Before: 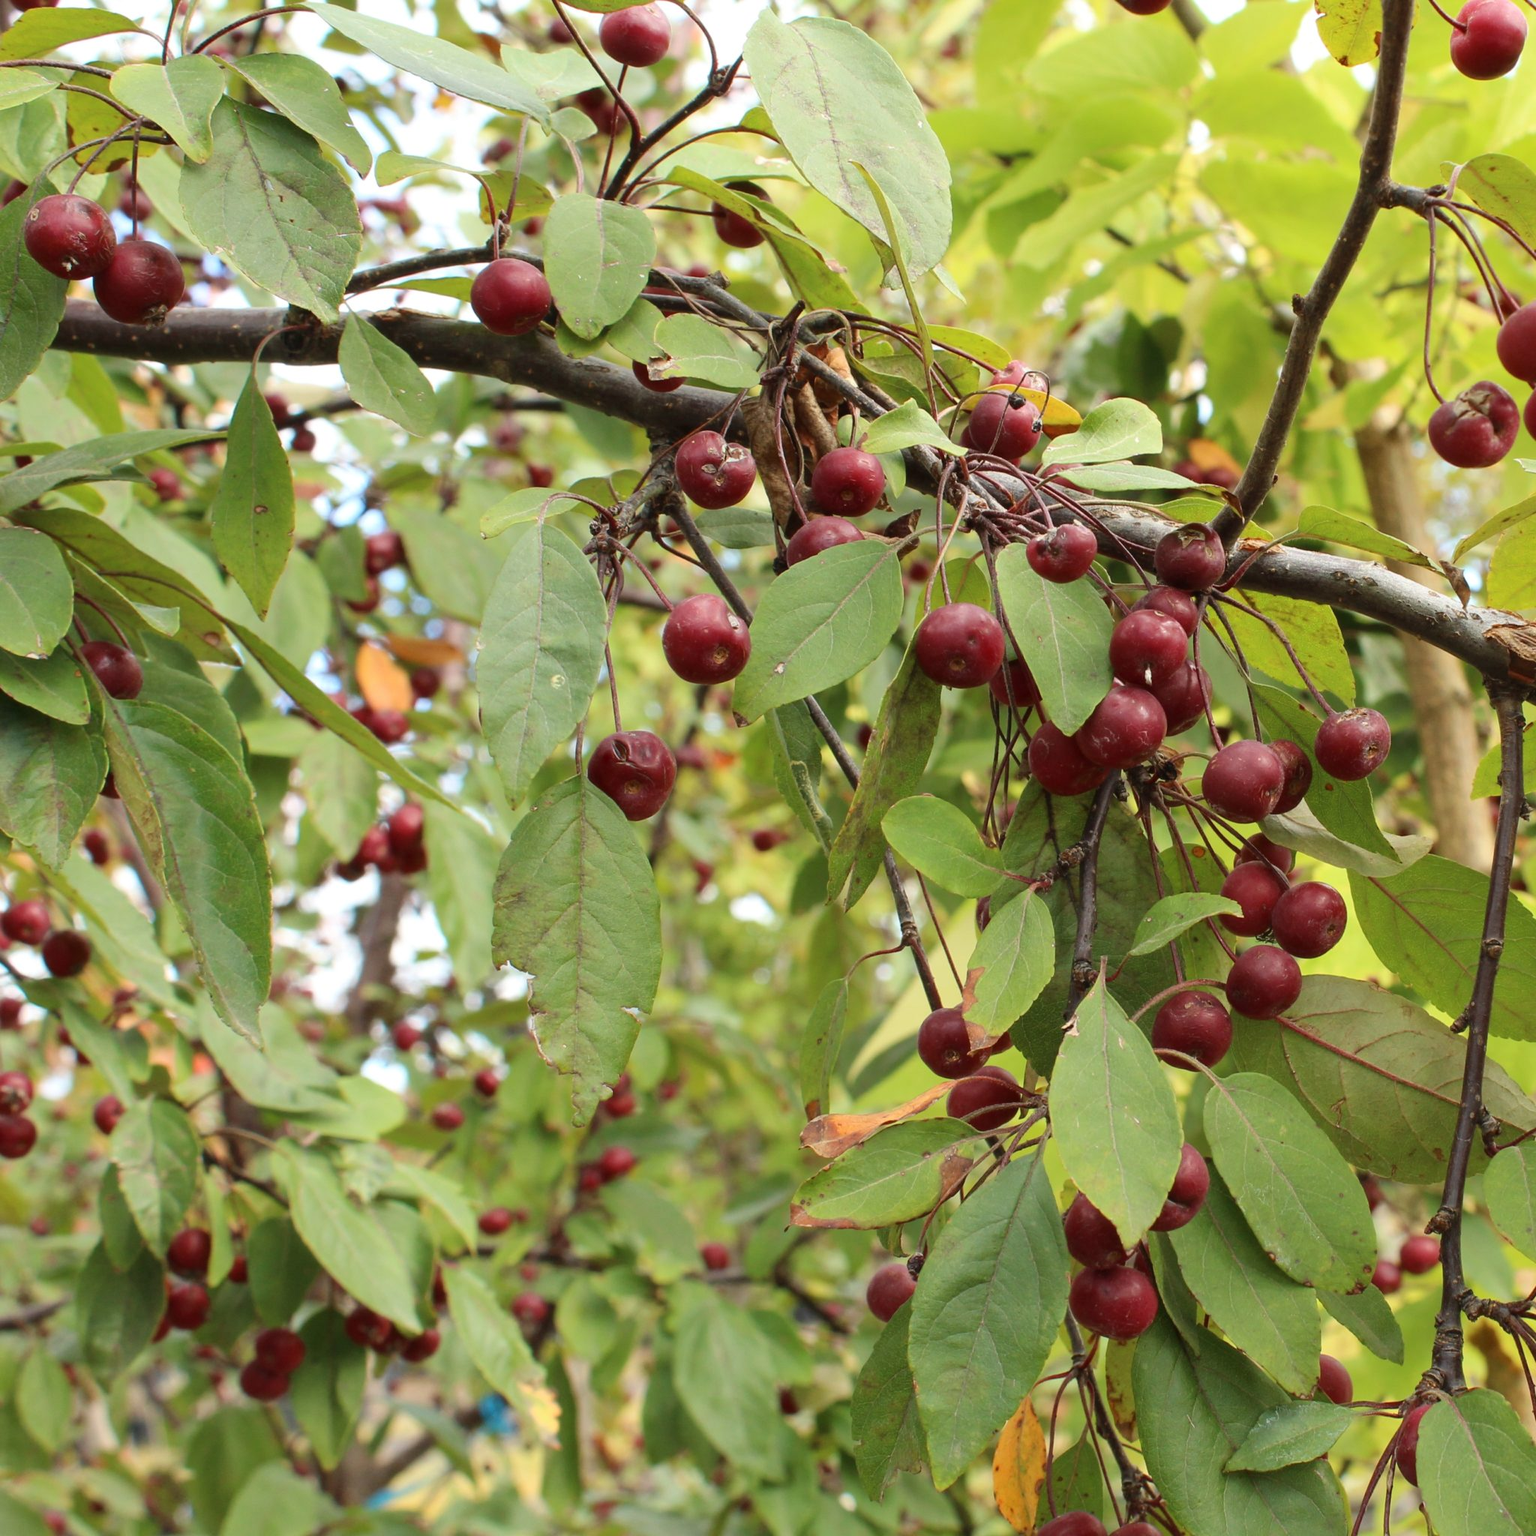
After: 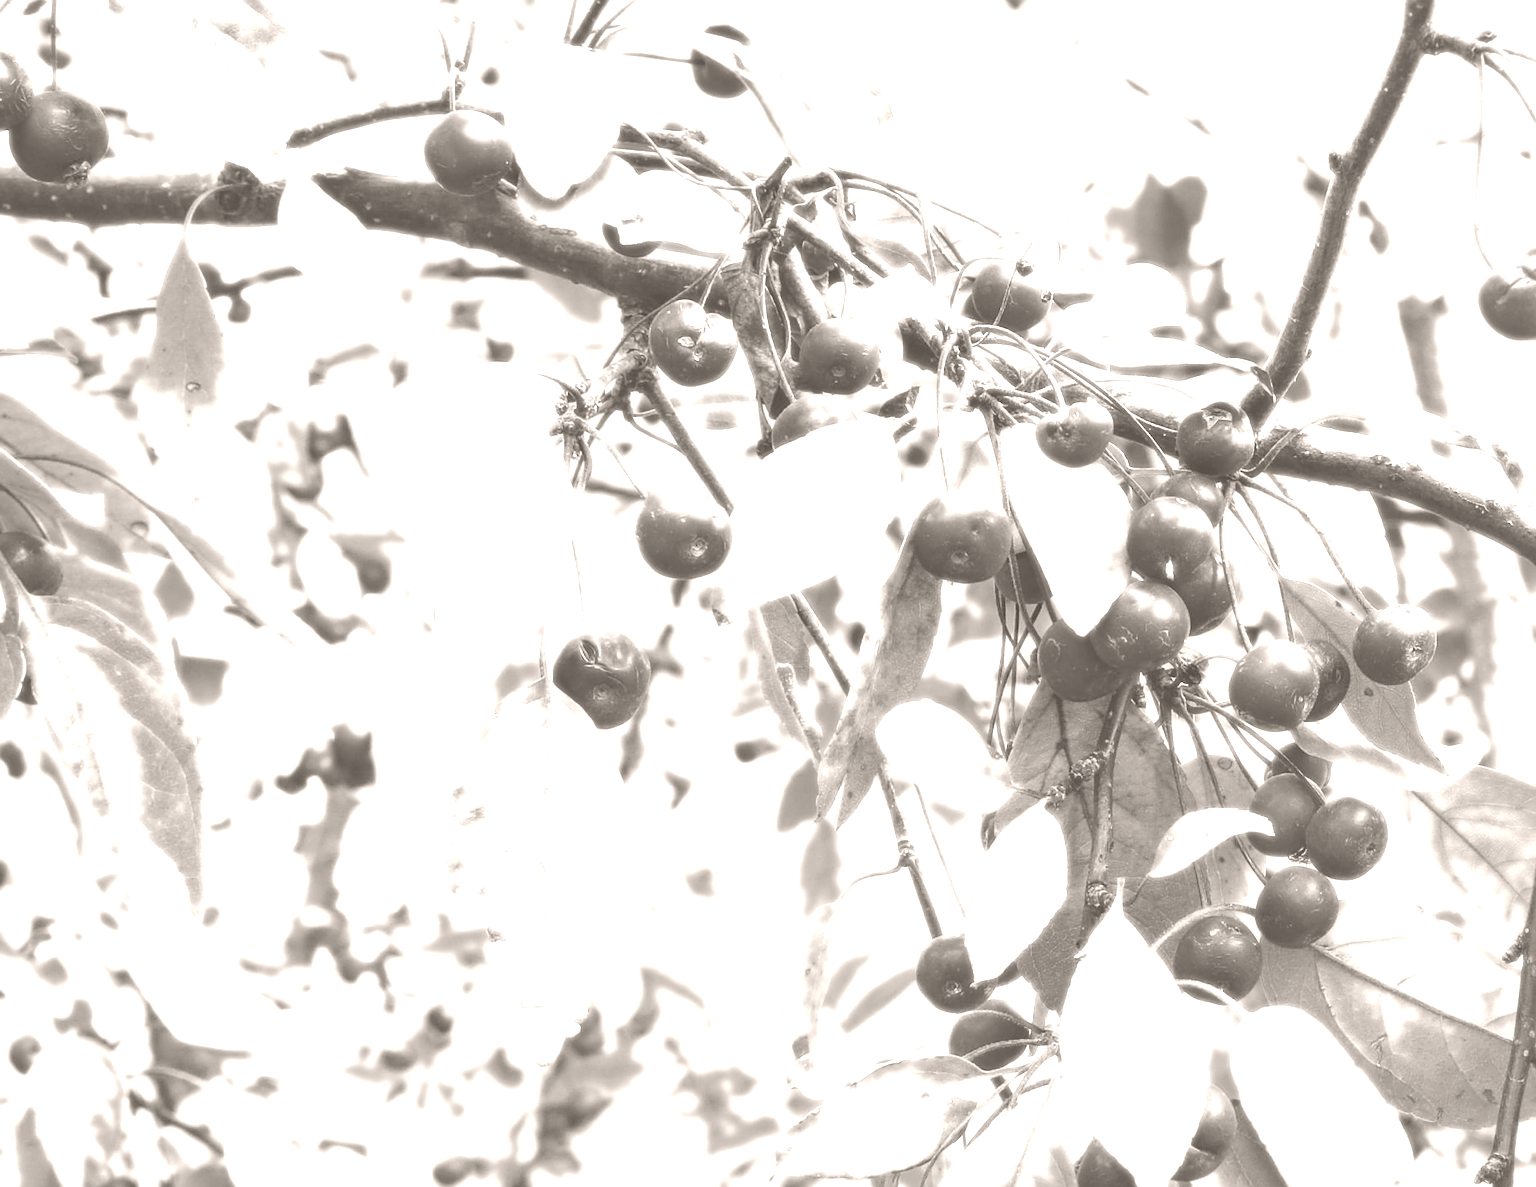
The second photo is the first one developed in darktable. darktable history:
bloom: size 0%, threshold 54.82%, strength 8.31%
crop: left 5.596%, top 10.314%, right 3.534%, bottom 19.395%
sharpen: on, module defaults
colorize: hue 34.49°, saturation 35.33%, source mix 100%, lightness 55%, version 1
white balance: red 0.948, green 1.02, blue 1.176
